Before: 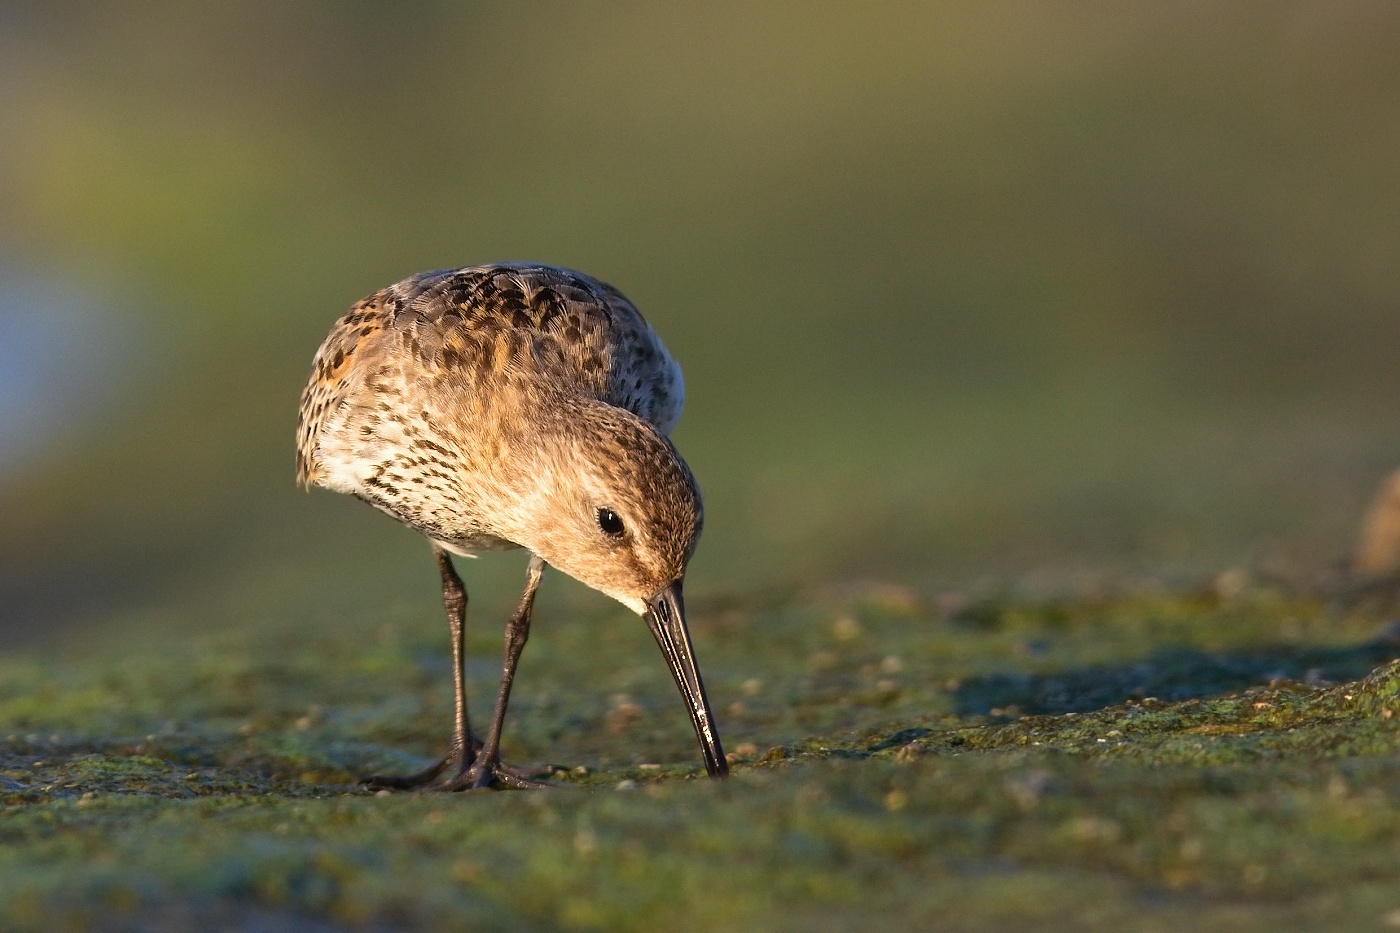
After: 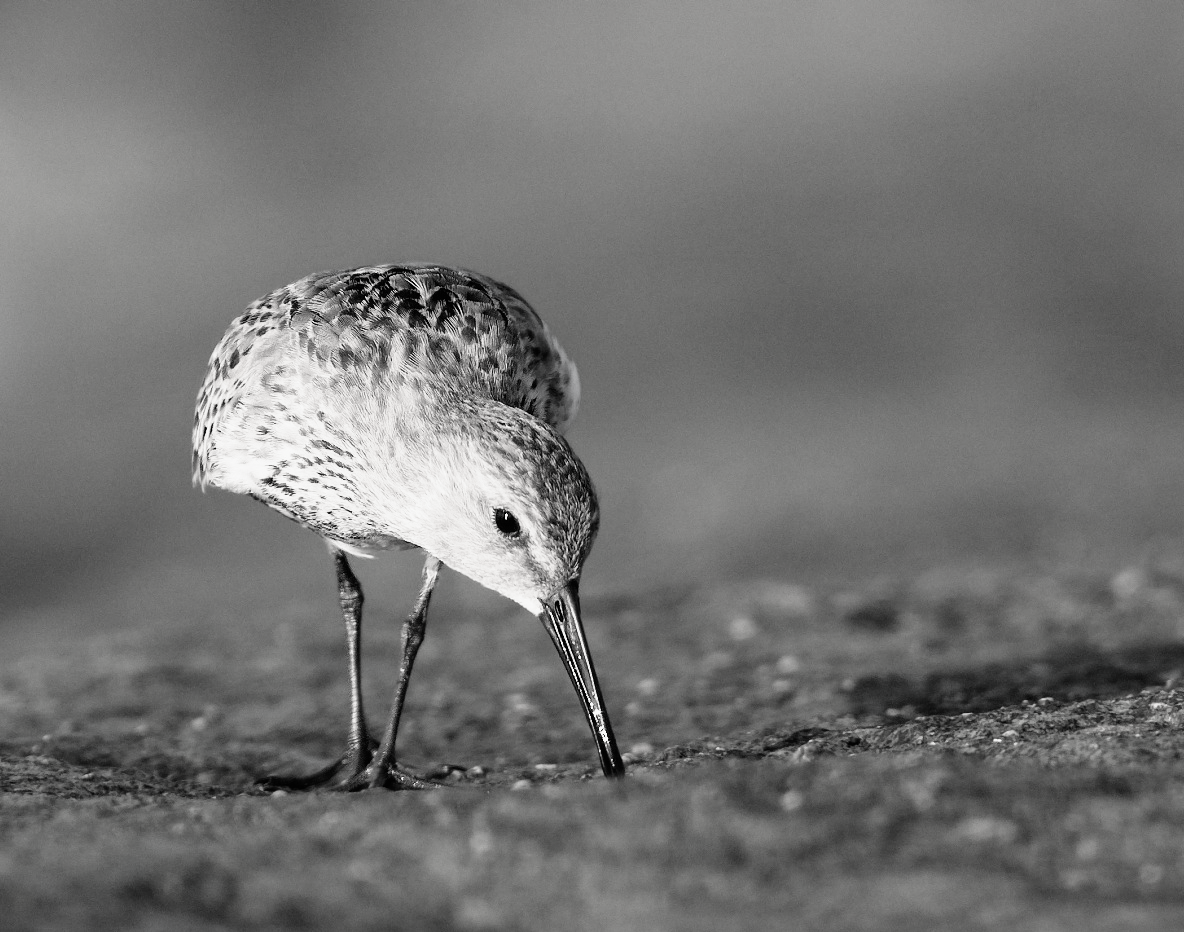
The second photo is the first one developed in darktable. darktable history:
crop: left 7.499%, right 7.866%
exposure: black level correction -0.005, exposure 0.611 EV, compensate highlight preservation false
filmic rgb: black relative exposure -5.11 EV, white relative exposure 3.52 EV, hardness 3.18, contrast 1.299, highlights saturation mix -48.67%, add noise in highlights 0.099, color science v4 (2020), type of noise poissonian
